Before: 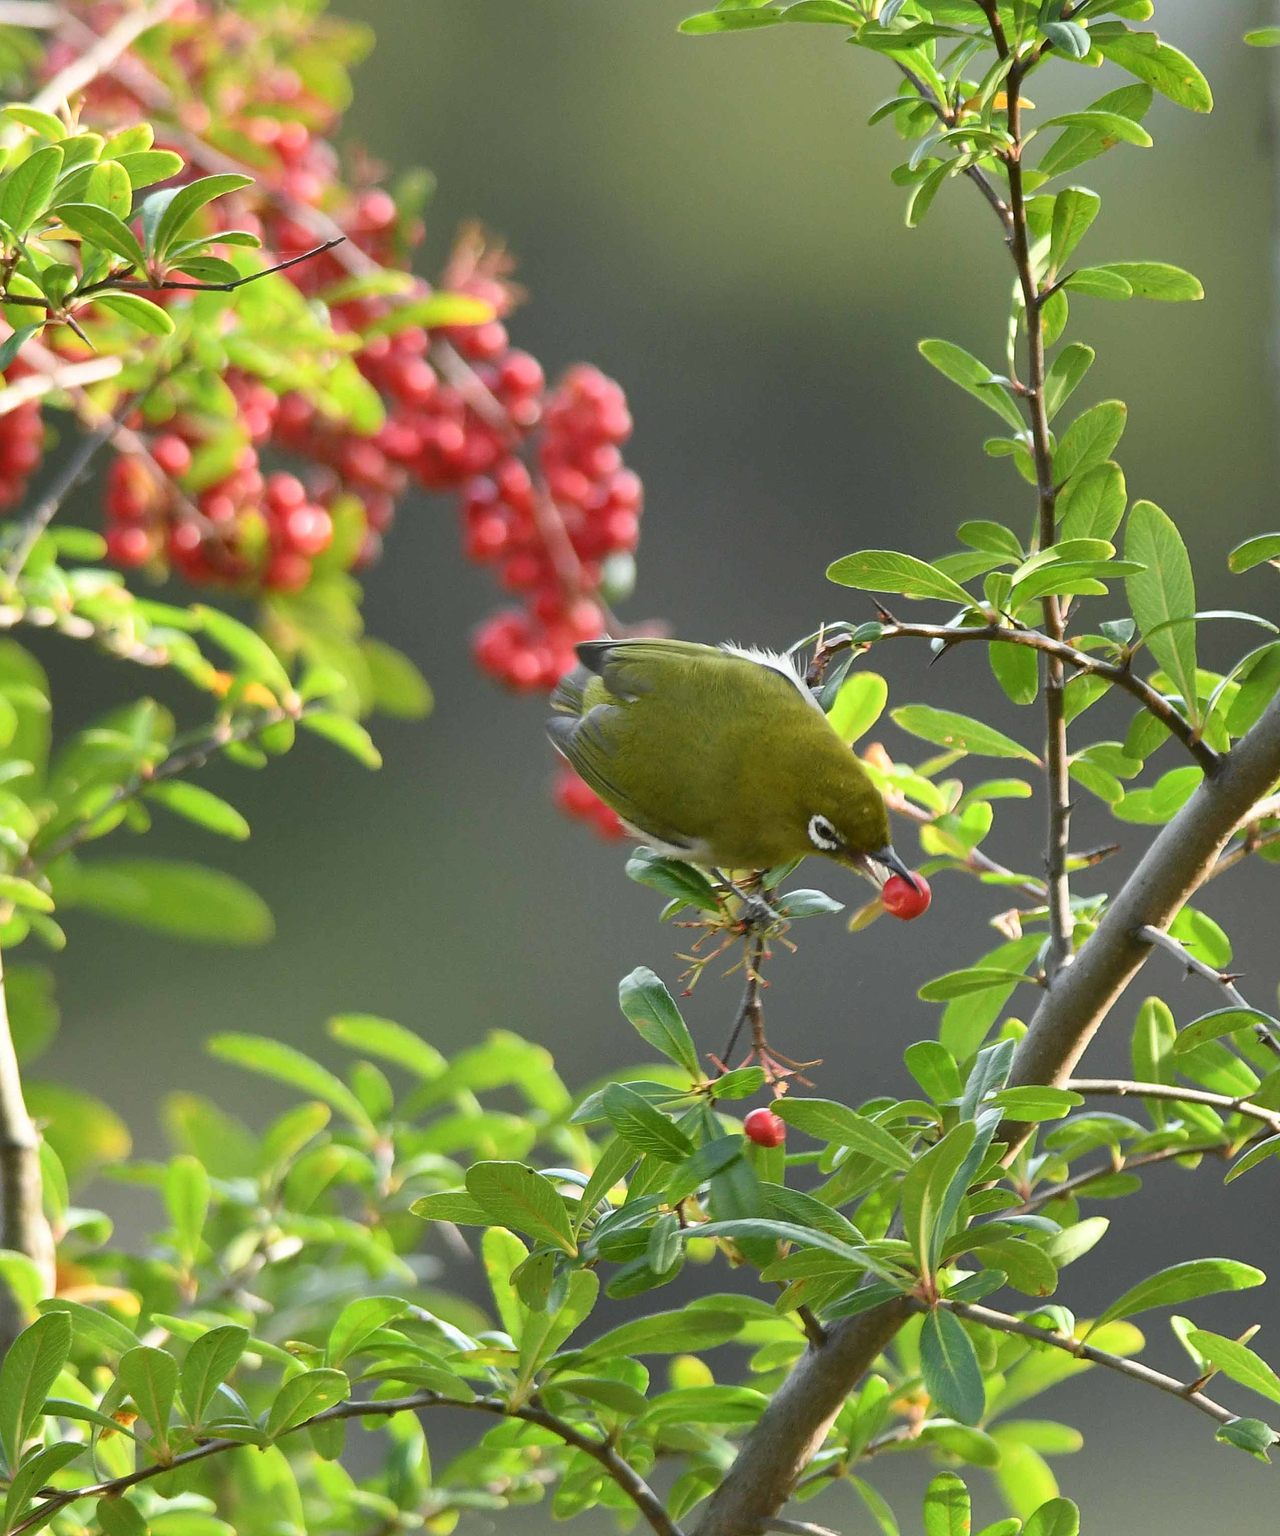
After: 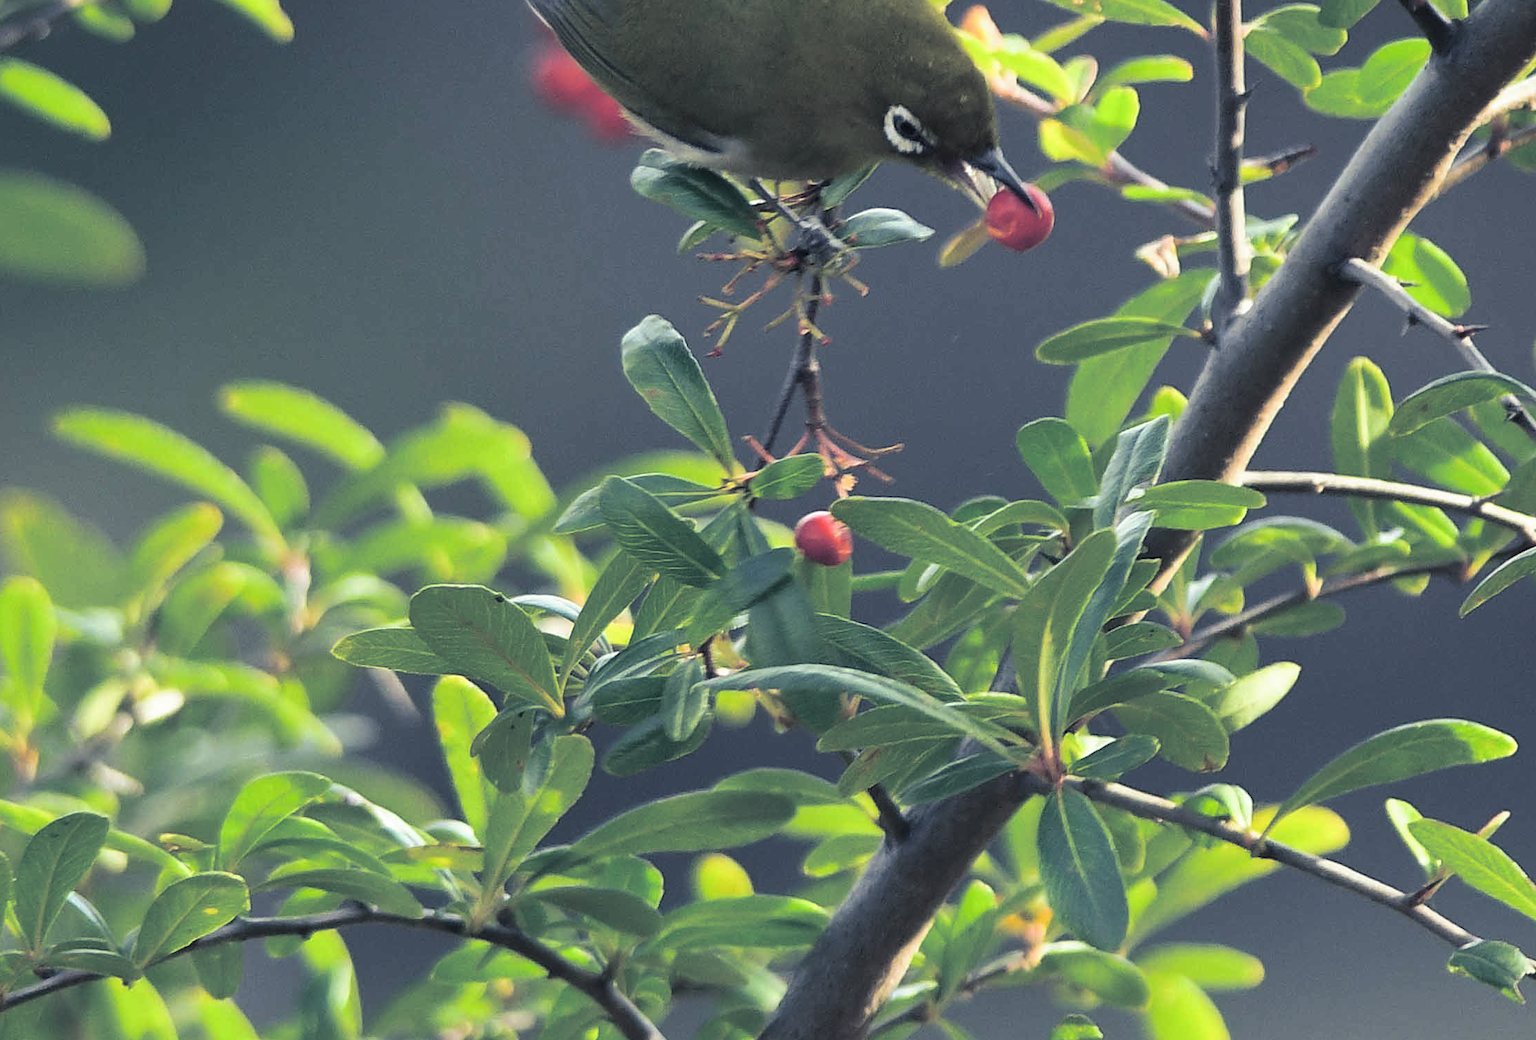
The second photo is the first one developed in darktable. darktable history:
crop and rotate: left 13.306%, top 48.129%, bottom 2.928%
split-toning: shadows › hue 230.4°
